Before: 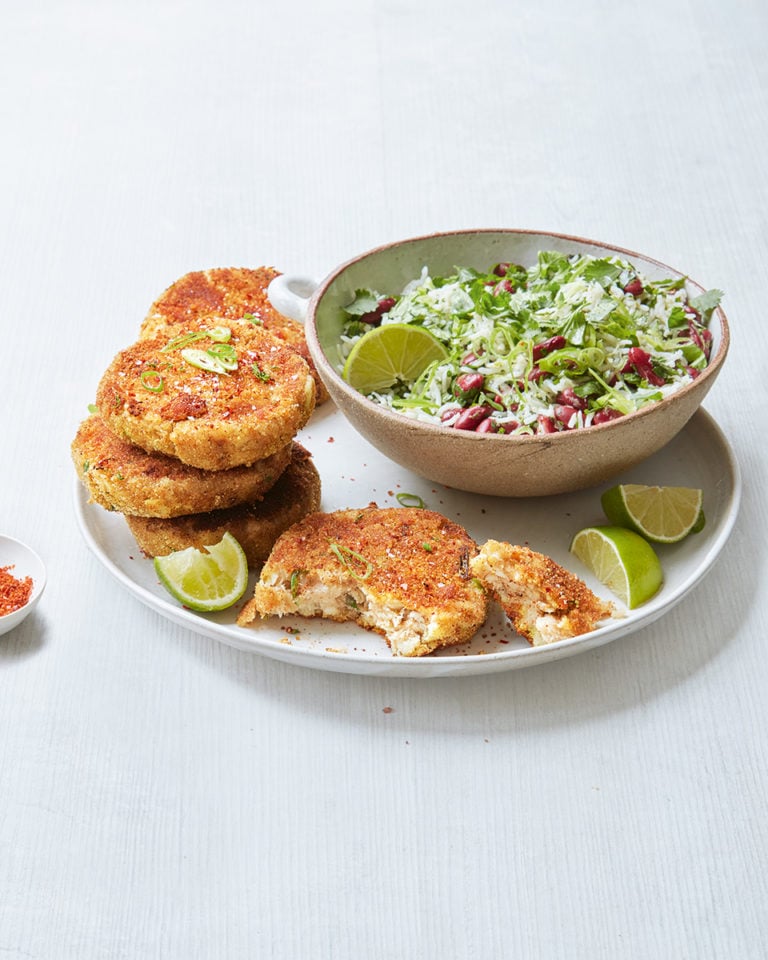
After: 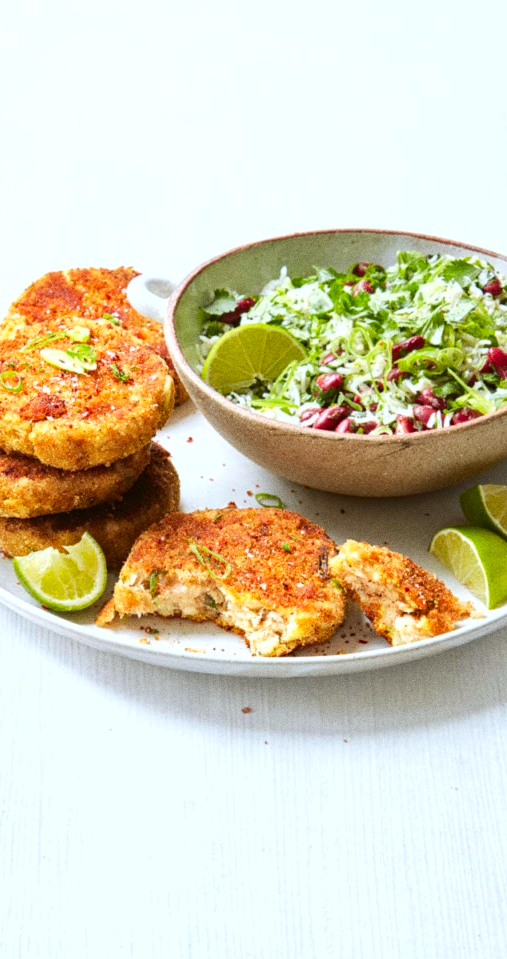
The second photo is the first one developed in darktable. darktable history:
lowpass: radius 0.5, unbound 0
haze removal: compatibility mode true, adaptive false
tone equalizer: -8 EV -0.417 EV, -7 EV -0.389 EV, -6 EV -0.333 EV, -5 EV -0.222 EV, -3 EV 0.222 EV, -2 EV 0.333 EV, -1 EV 0.389 EV, +0 EV 0.417 EV, edges refinement/feathering 500, mask exposure compensation -1.57 EV, preserve details no
grain: on, module defaults
white balance: red 0.982, blue 1.018
crop and rotate: left 18.442%, right 15.508%
color contrast: green-magenta contrast 1.2, blue-yellow contrast 1.2
